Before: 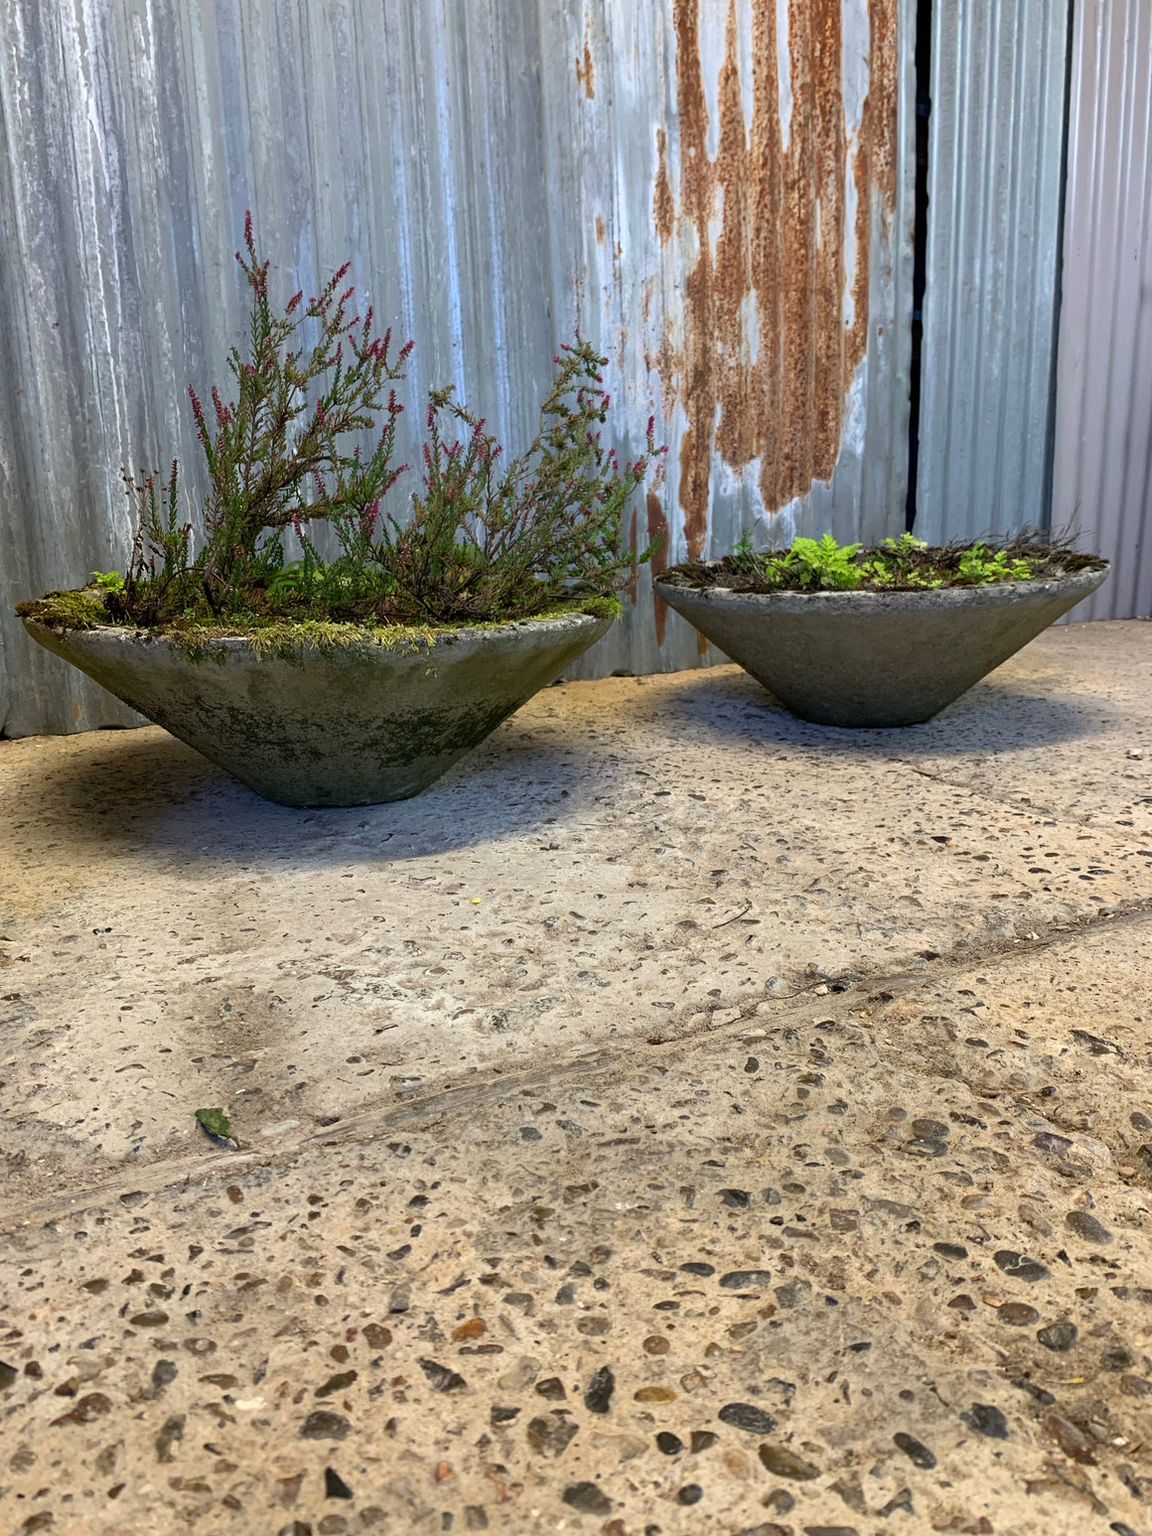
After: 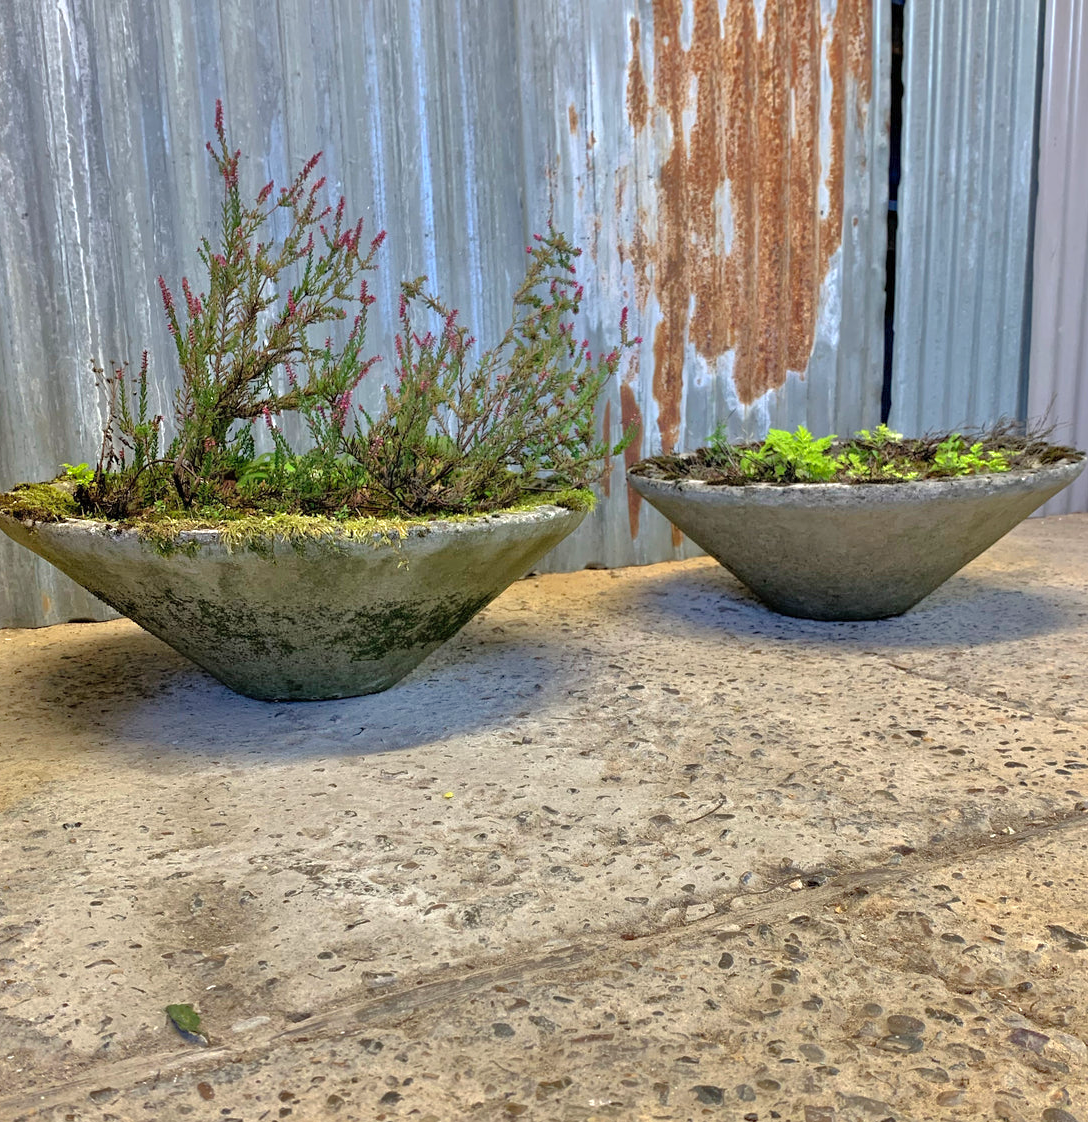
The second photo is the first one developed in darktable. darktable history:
crop: left 2.737%, top 7.287%, right 3.421%, bottom 20.179%
shadows and highlights: on, module defaults
tone equalizer: -7 EV 0.15 EV, -6 EV 0.6 EV, -5 EV 1.15 EV, -4 EV 1.33 EV, -3 EV 1.15 EV, -2 EV 0.6 EV, -1 EV 0.15 EV, mask exposure compensation -0.5 EV
